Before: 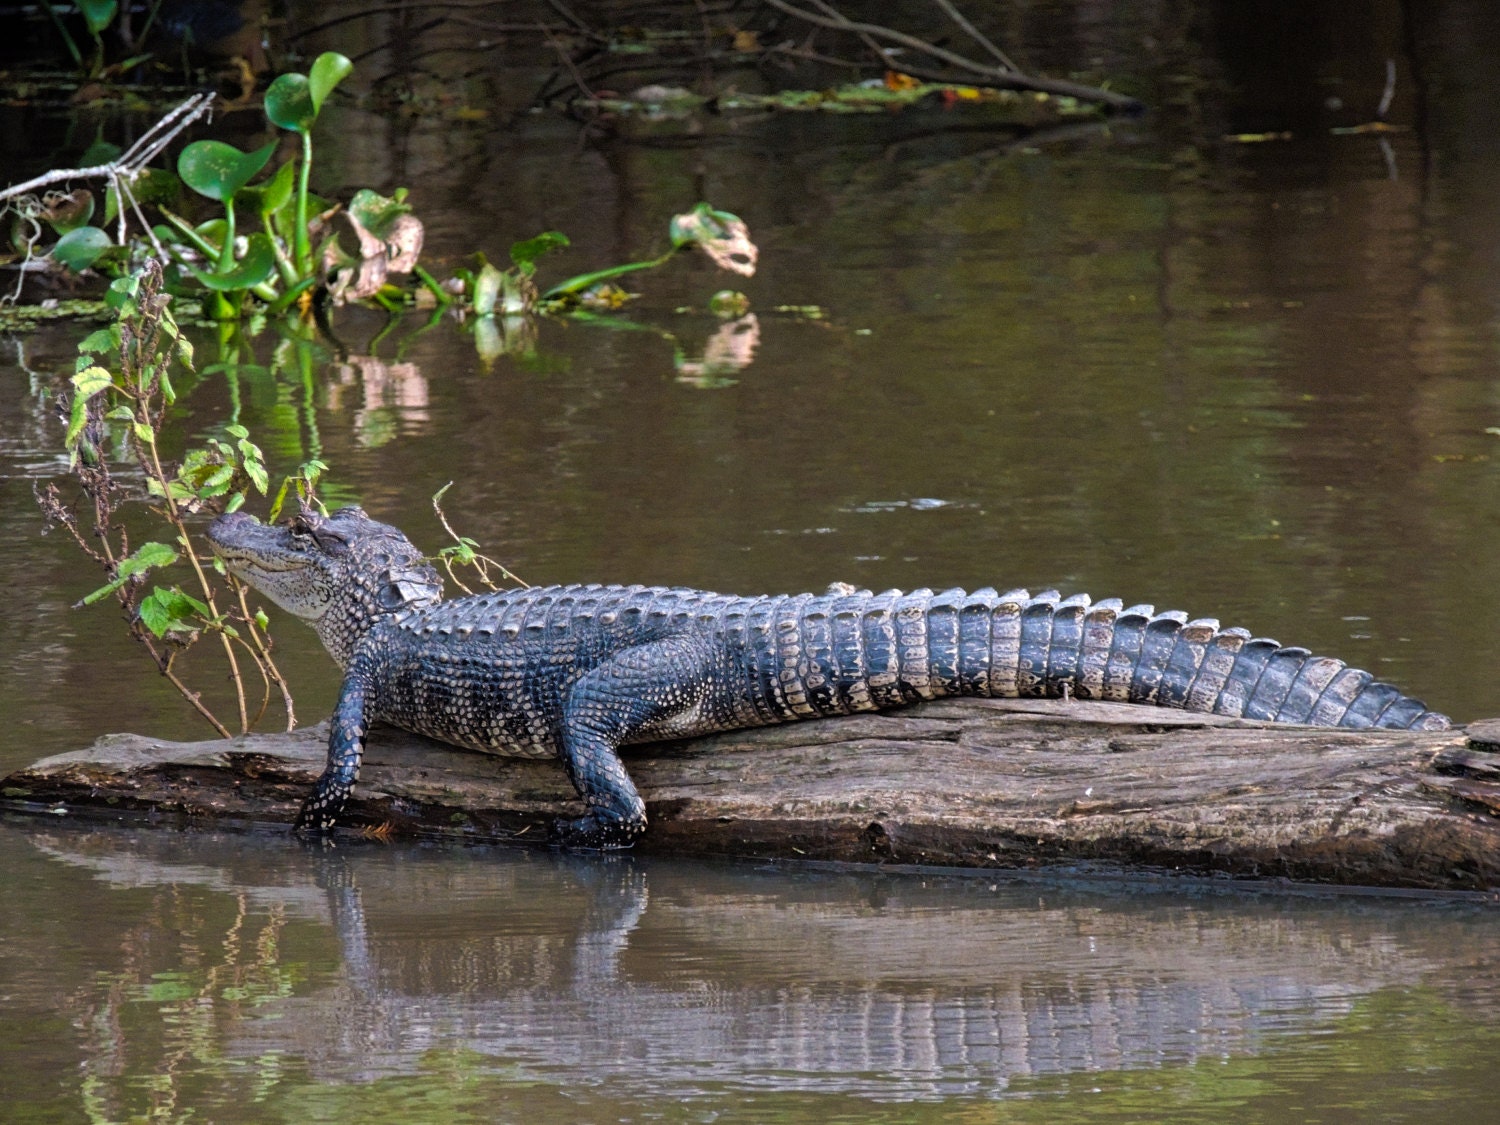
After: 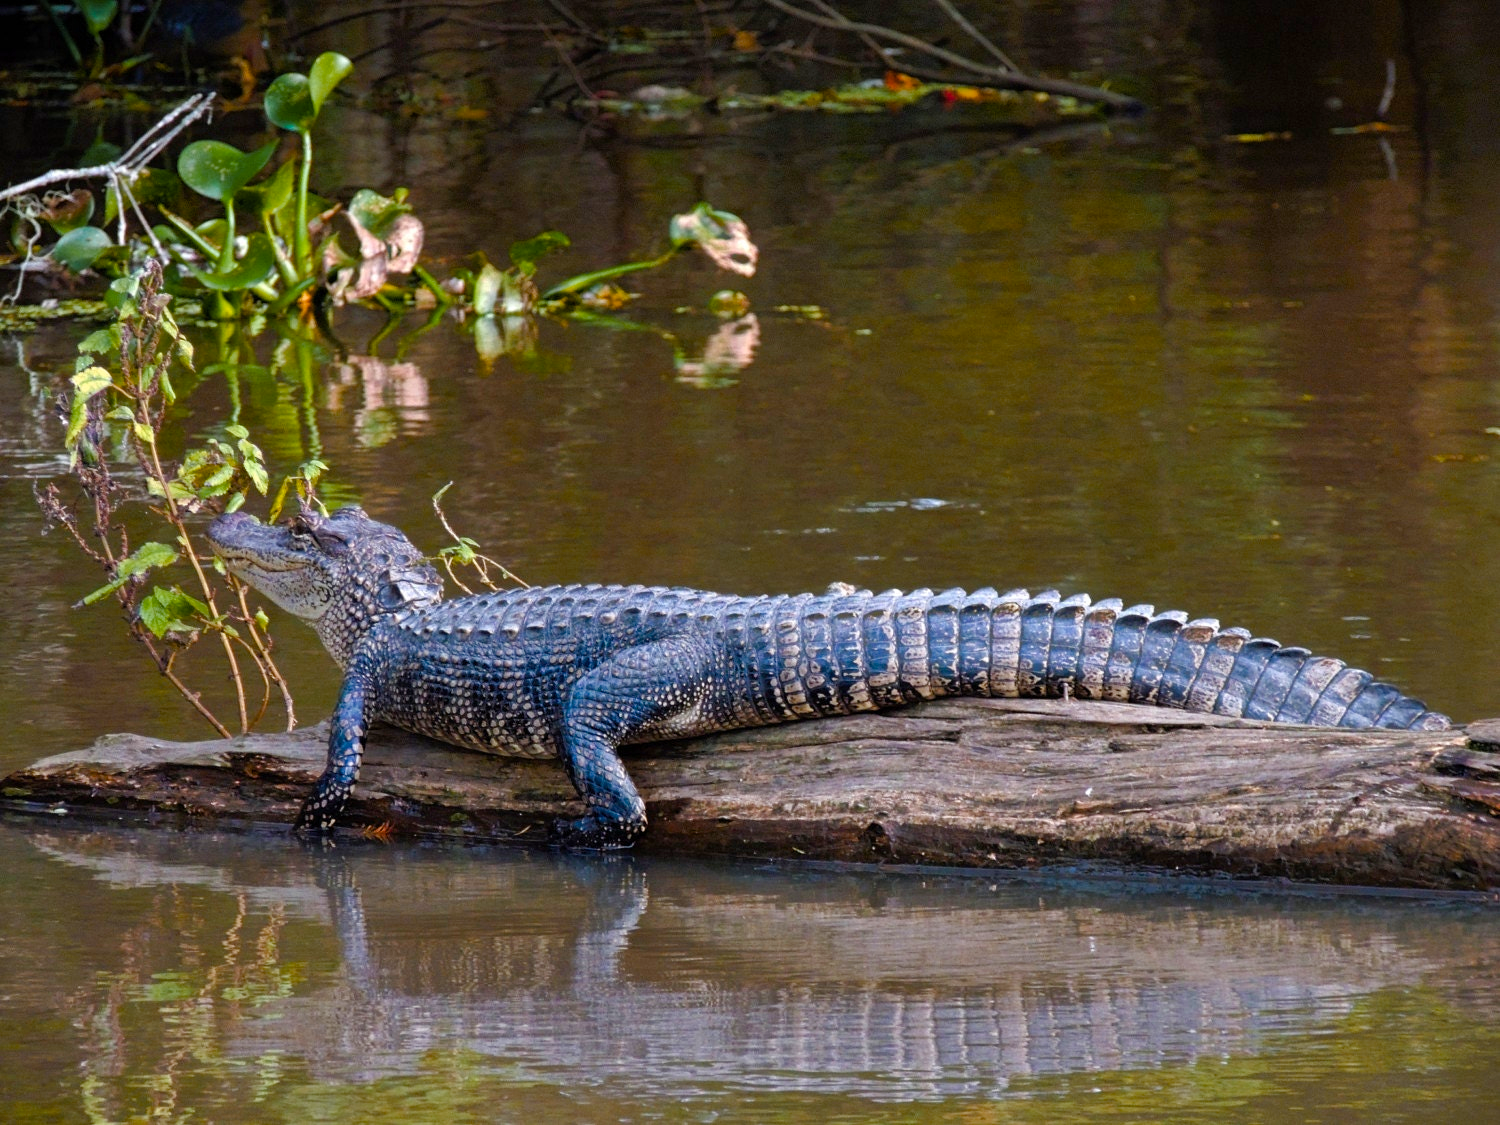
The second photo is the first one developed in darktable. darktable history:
color zones: curves: ch1 [(0.309, 0.524) (0.41, 0.329) (0.508, 0.509)]; ch2 [(0.25, 0.457) (0.75, 0.5)]
color balance rgb: perceptual saturation grading › global saturation 20%, perceptual saturation grading › highlights -25%, perceptual saturation grading › shadows 50%
